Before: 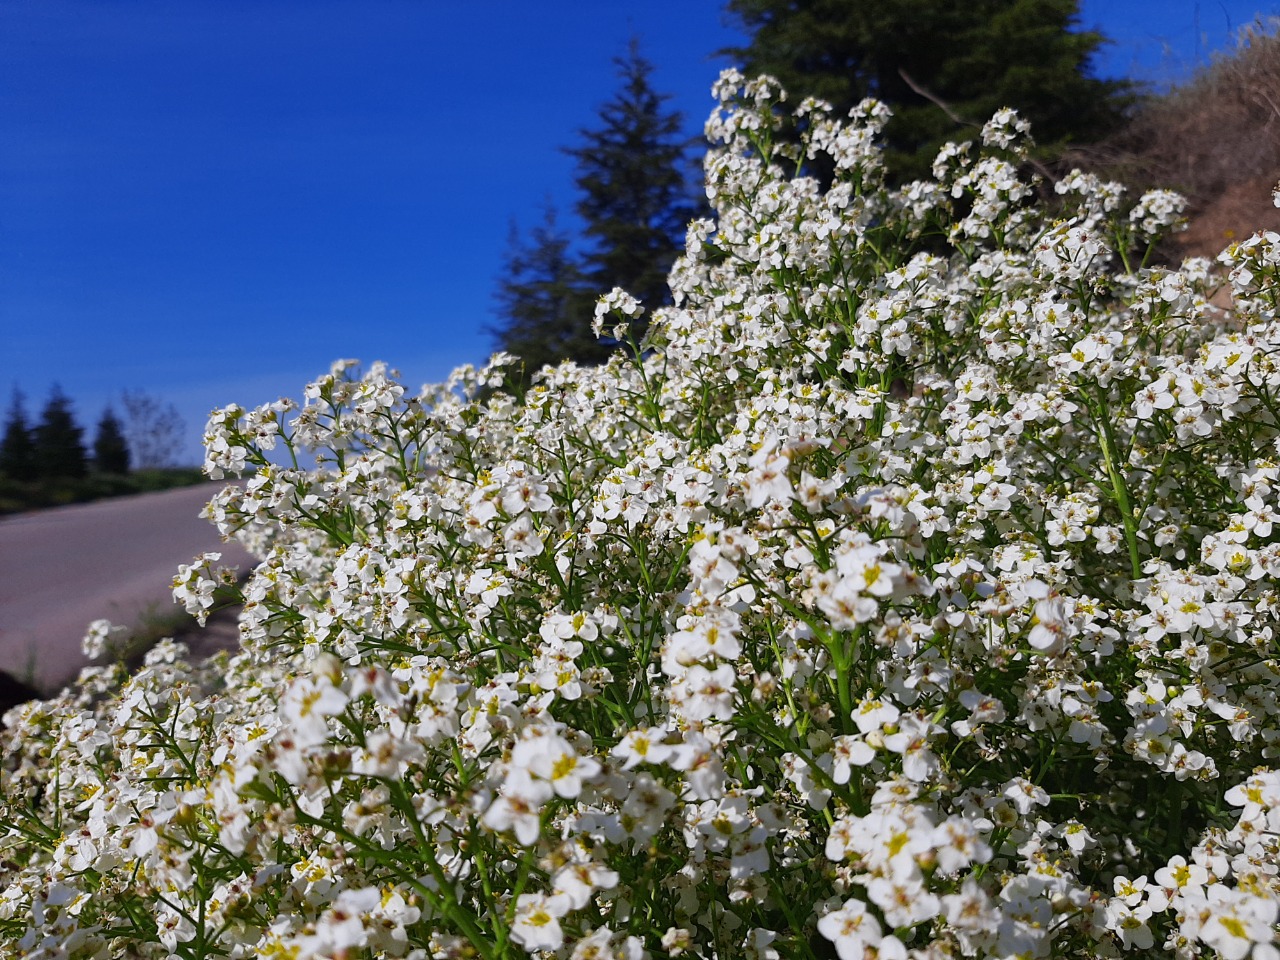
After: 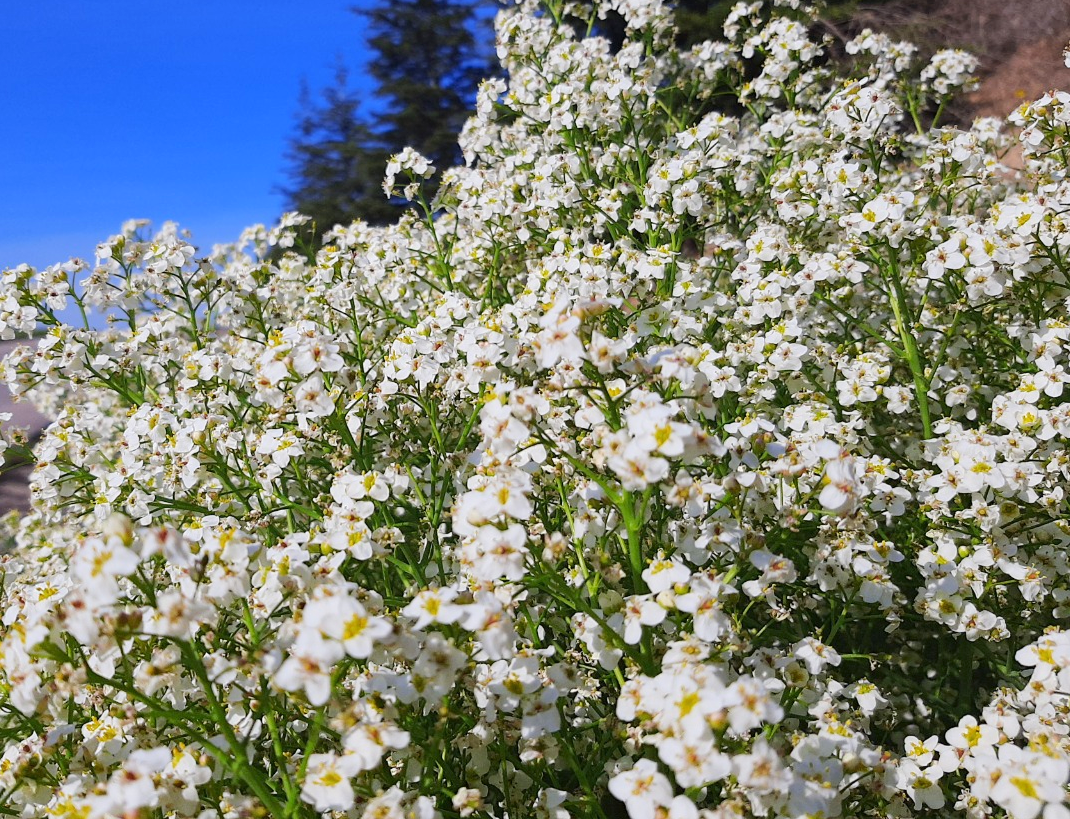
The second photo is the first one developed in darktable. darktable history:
crop: left 16.381%, top 14.6%
base curve: curves: ch0 [(0, 0) (0.158, 0.273) (0.879, 0.895) (1, 1)]
